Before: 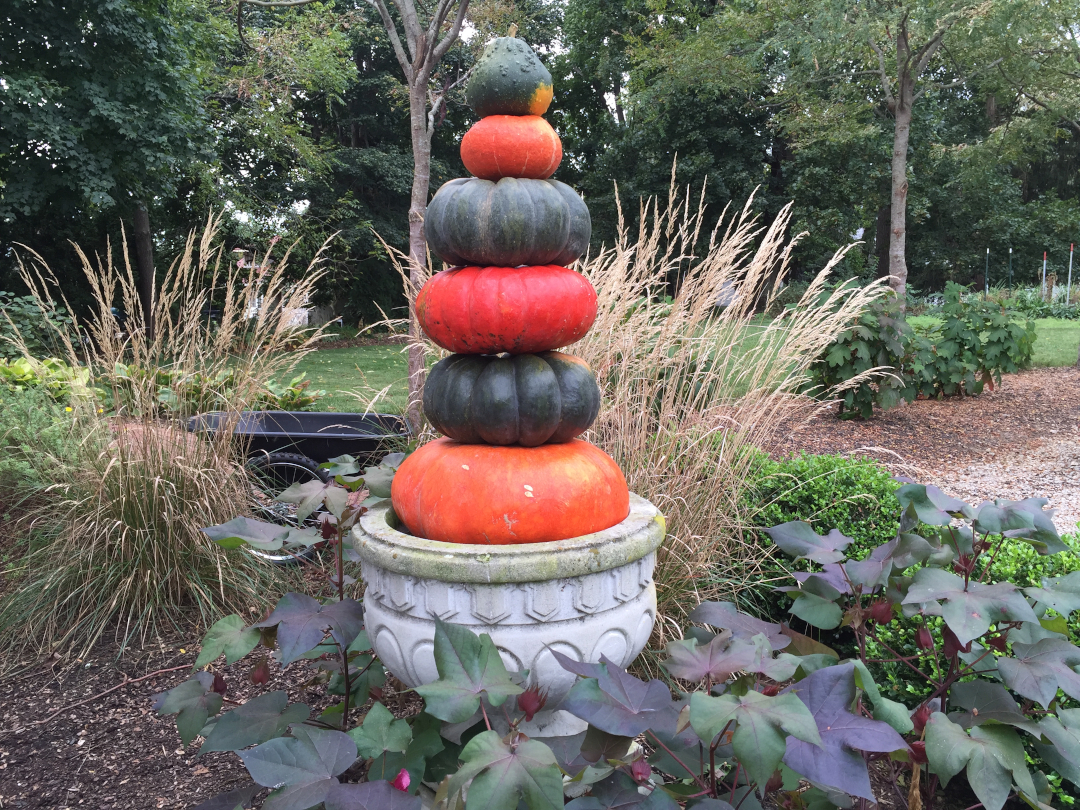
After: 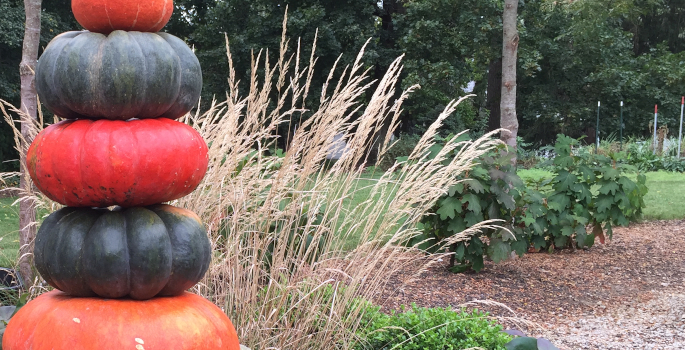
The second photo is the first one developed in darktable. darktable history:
crop: left 36.055%, top 18.248%, right 0.431%, bottom 38.525%
